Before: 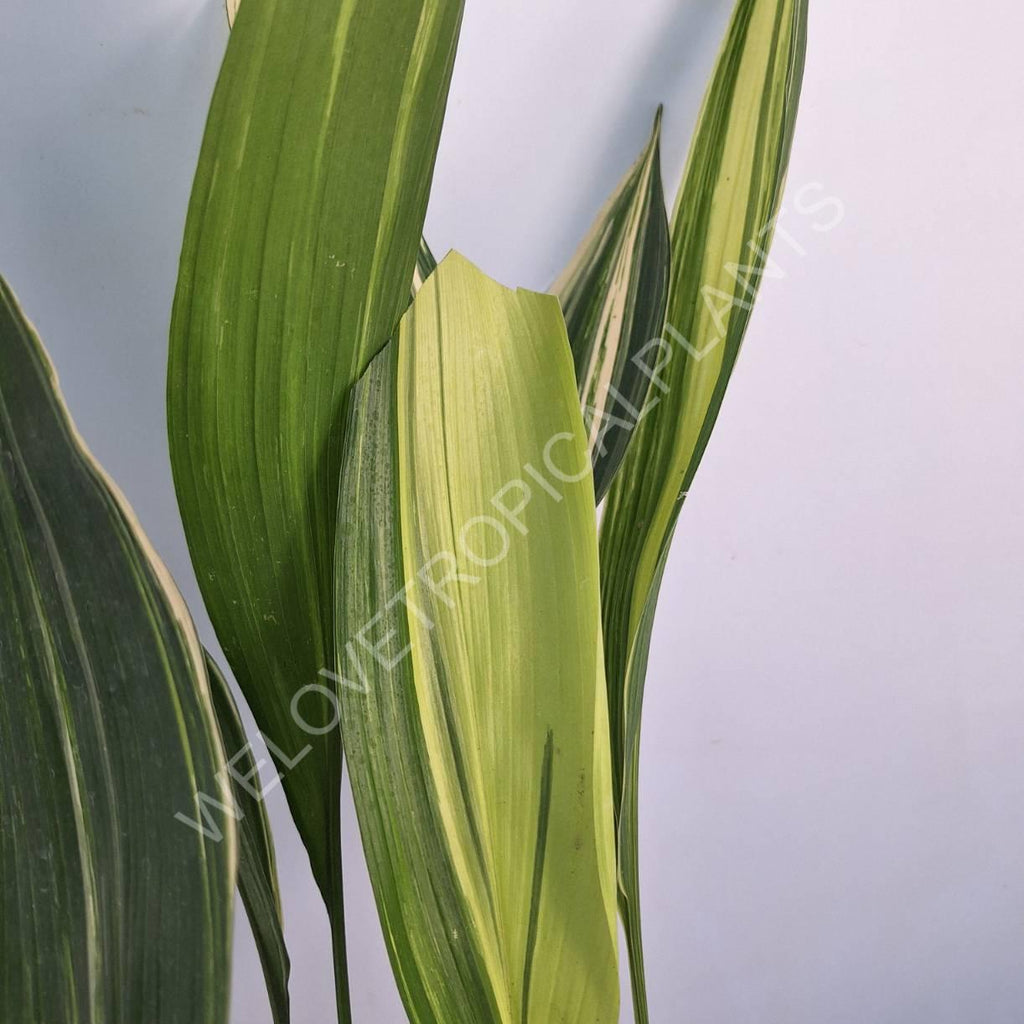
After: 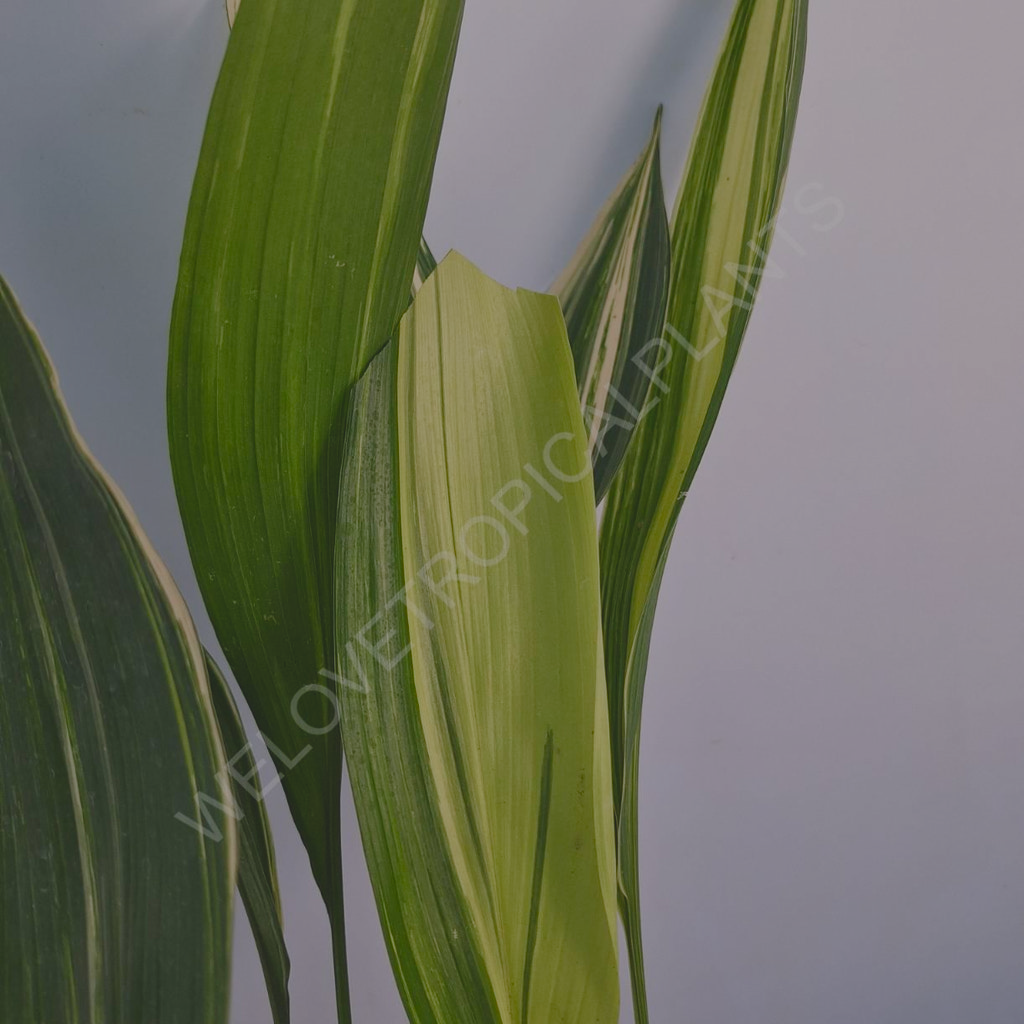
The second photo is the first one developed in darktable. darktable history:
color balance rgb: shadows lift › chroma 1%, shadows lift › hue 113°, highlights gain › chroma 0.2%, highlights gain › hue 333°, perceptual saturation grading › global saturation 20%, perceptual saturation grading › highlights -50%, perceptual saturation grading › shadows 25%, contrast -20%
exposure: black level correction -0.016, exposure -1.018 EV, compensate highlight preservation false
